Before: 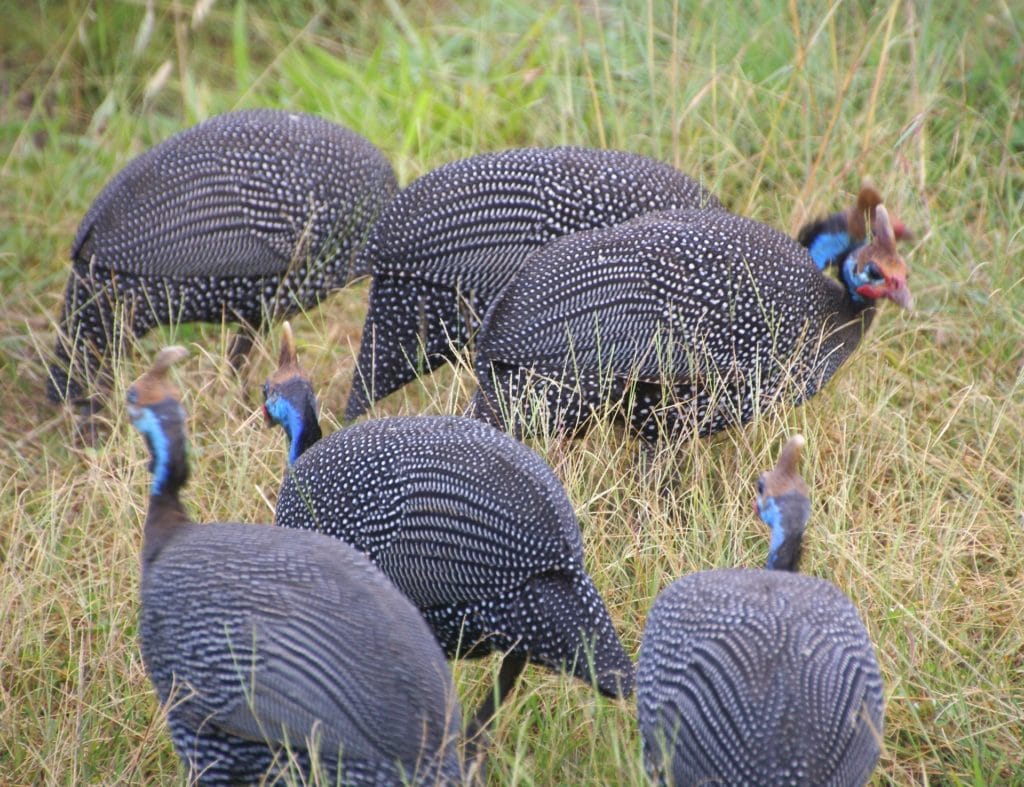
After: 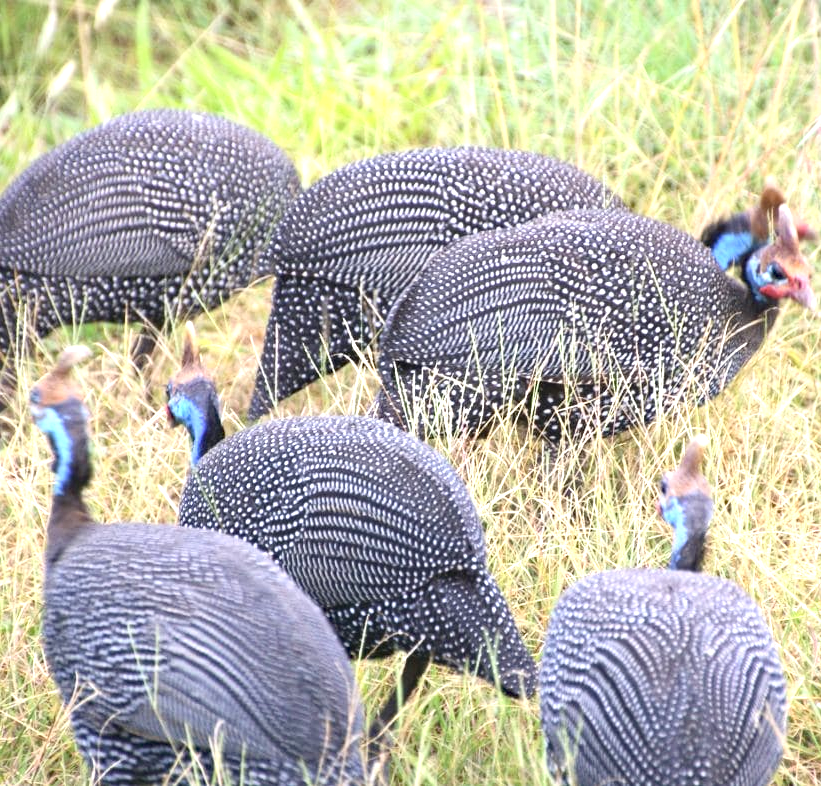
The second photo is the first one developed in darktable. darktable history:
crop and rotate: left 9.538%, right 10.285%
contrast brightness saturation: contrast 0.115, saturation -0.168
haze removal: compatibility mode true, adaptive false
exposure: black level correction 0, exposure 1.127 EV, compensate highlight preservation false
